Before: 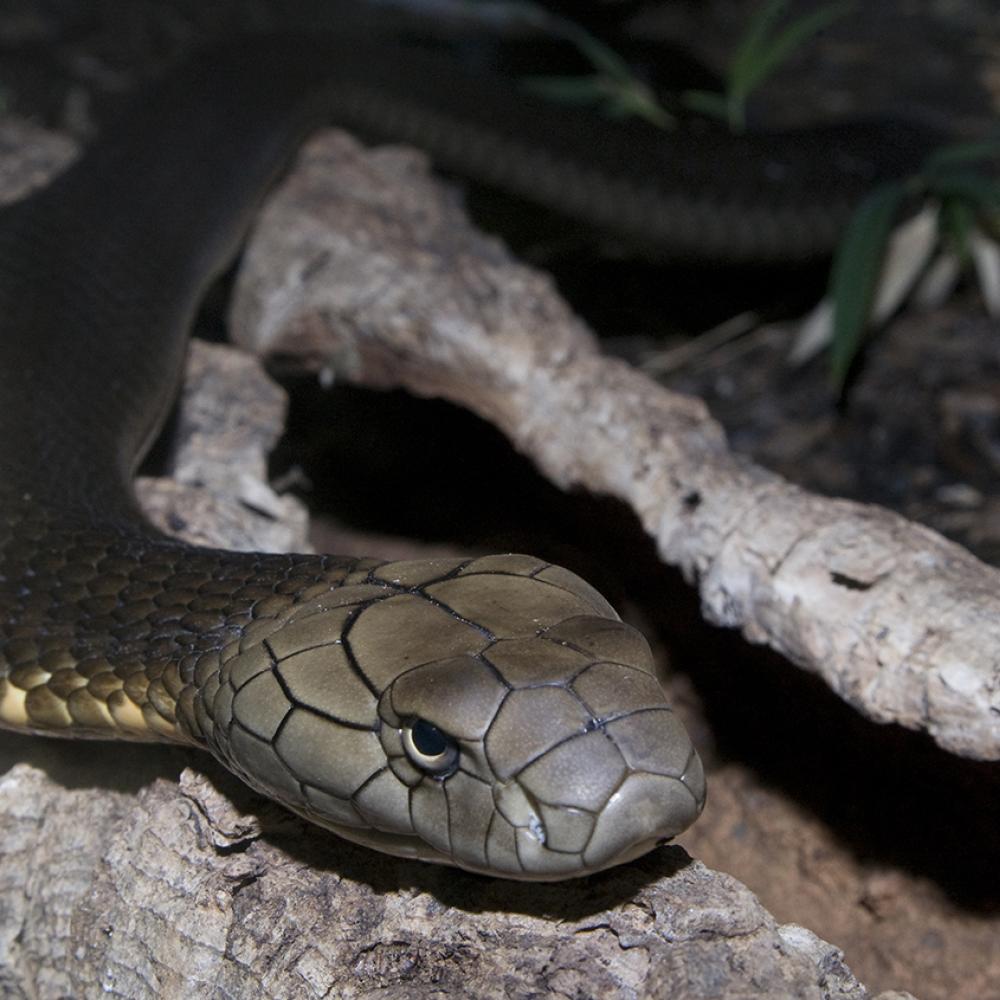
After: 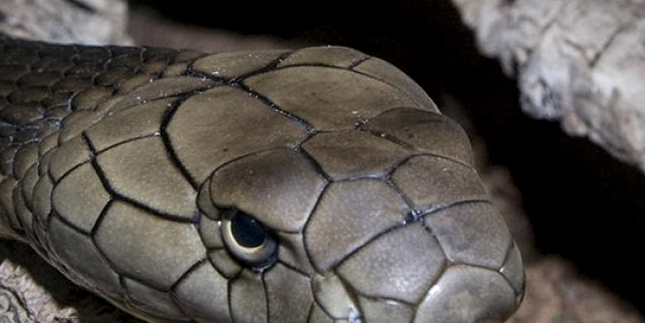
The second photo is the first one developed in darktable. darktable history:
local contrast: detail 130%
crop: left 18.199%, top 50.843%, right 17.261%, bottom 16.849%
vignetting: fall-off radius 63.09%
